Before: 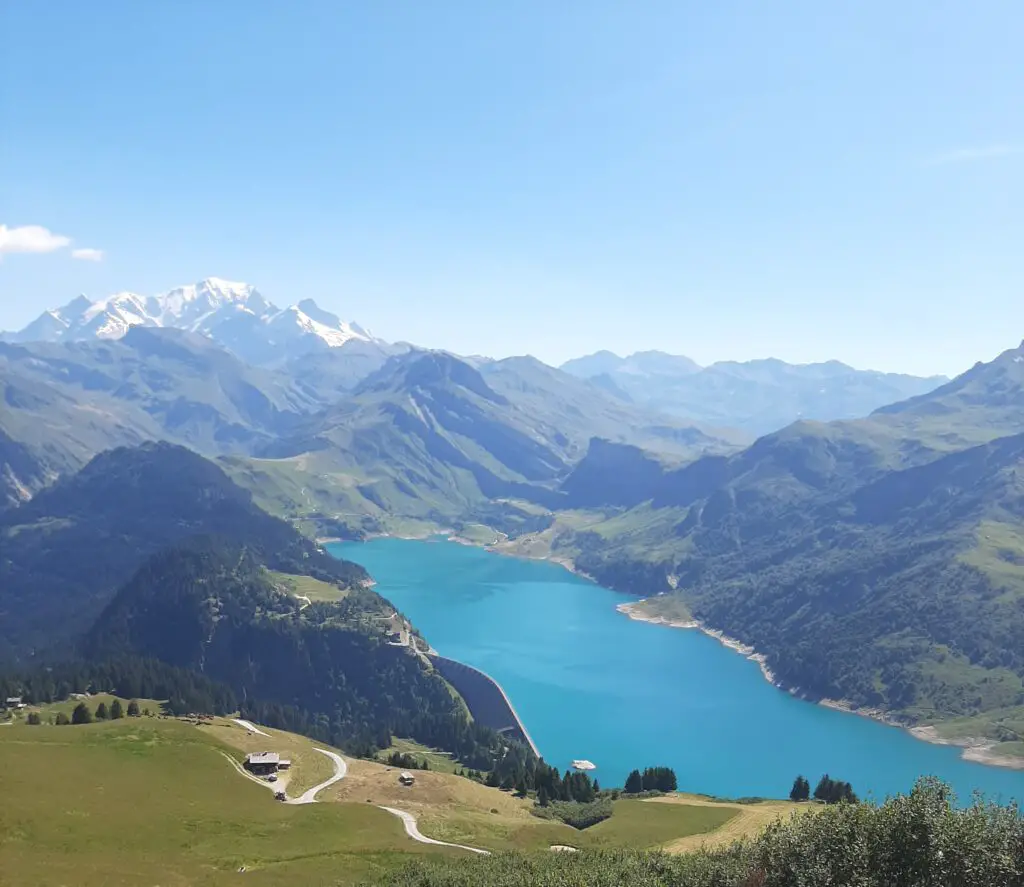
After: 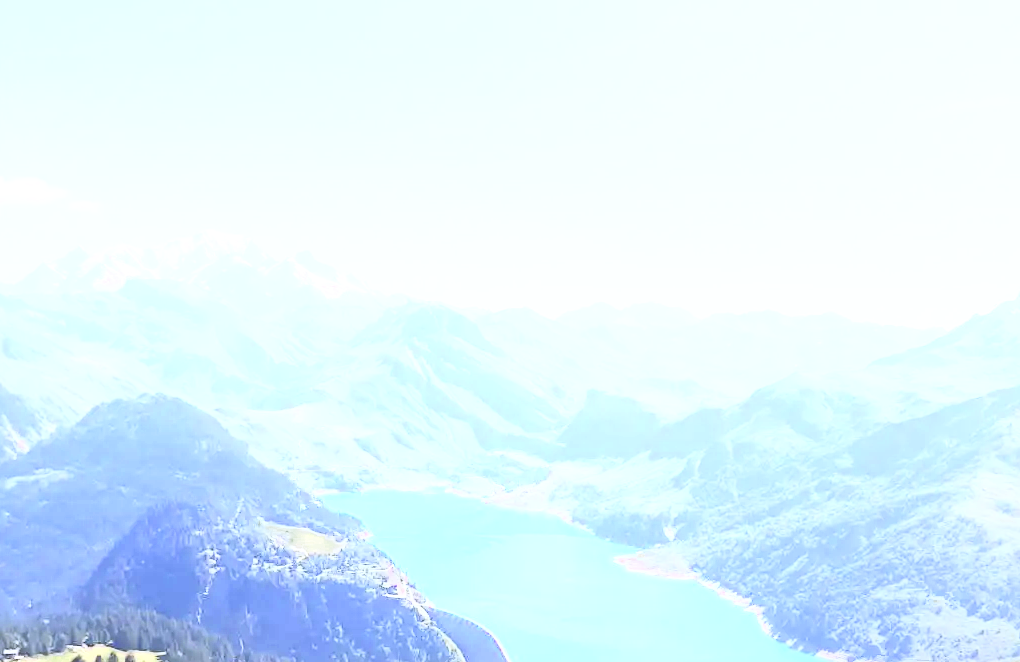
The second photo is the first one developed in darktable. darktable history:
crop: left 0.387%, top 5.469%, bottom 19.809%
color zones: curves: ch0 [(0.004, 0.305) (0.261, 0.623) (0.389, 0.399) (0.708, 0.571) (0.947, 0.34)]; ch1 [(0.025, 0.645) (0.229, 0.584) (0.326, 0.551) (0.484, 0.262) (0.757, 0.643)]
exposure: black level correction 0, exposure 1.4 EV, compensate highlight preservation false
contrast brightness saturation: contrast 0.39, brightness 0.53
white balance: red 1.004, blue 1.096
filmic rgb: white relative exposure 3.85 EV, hardness 4.3
sharpen: amount 0.2
